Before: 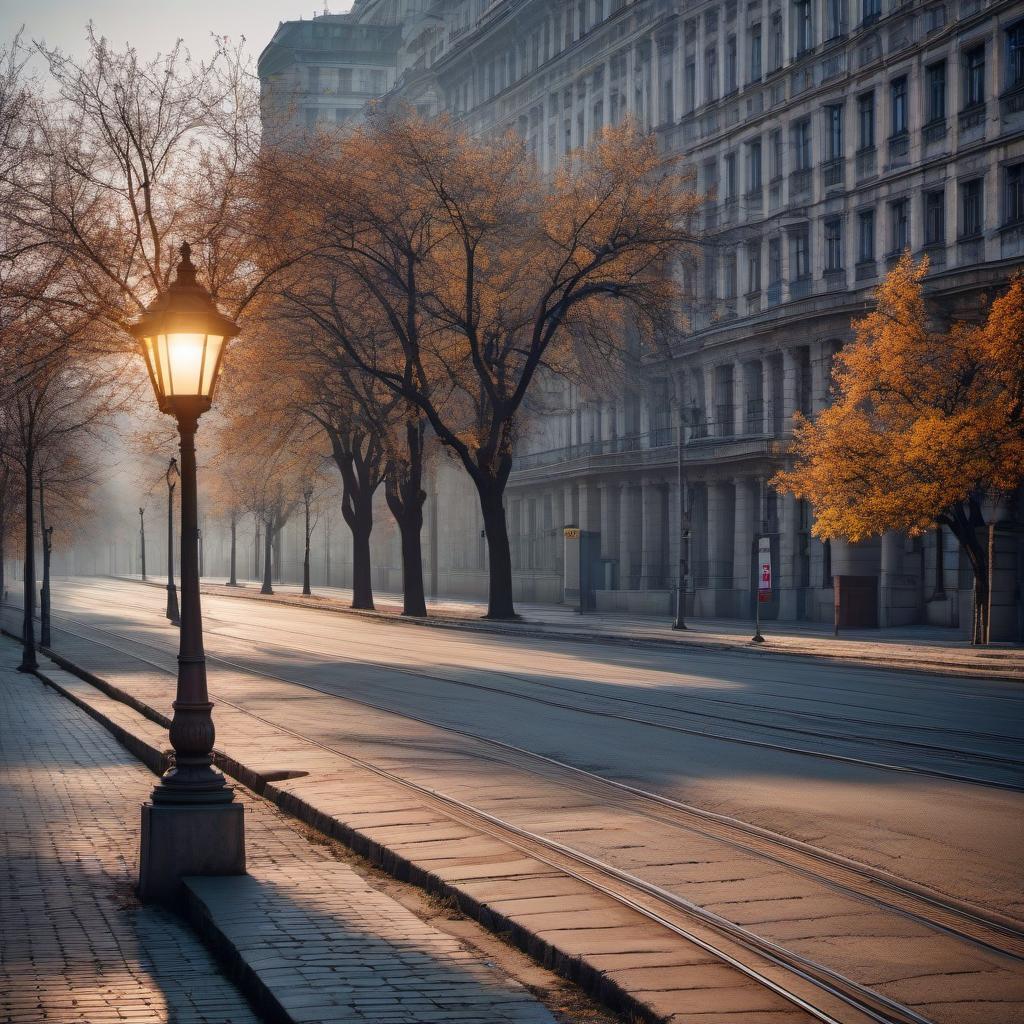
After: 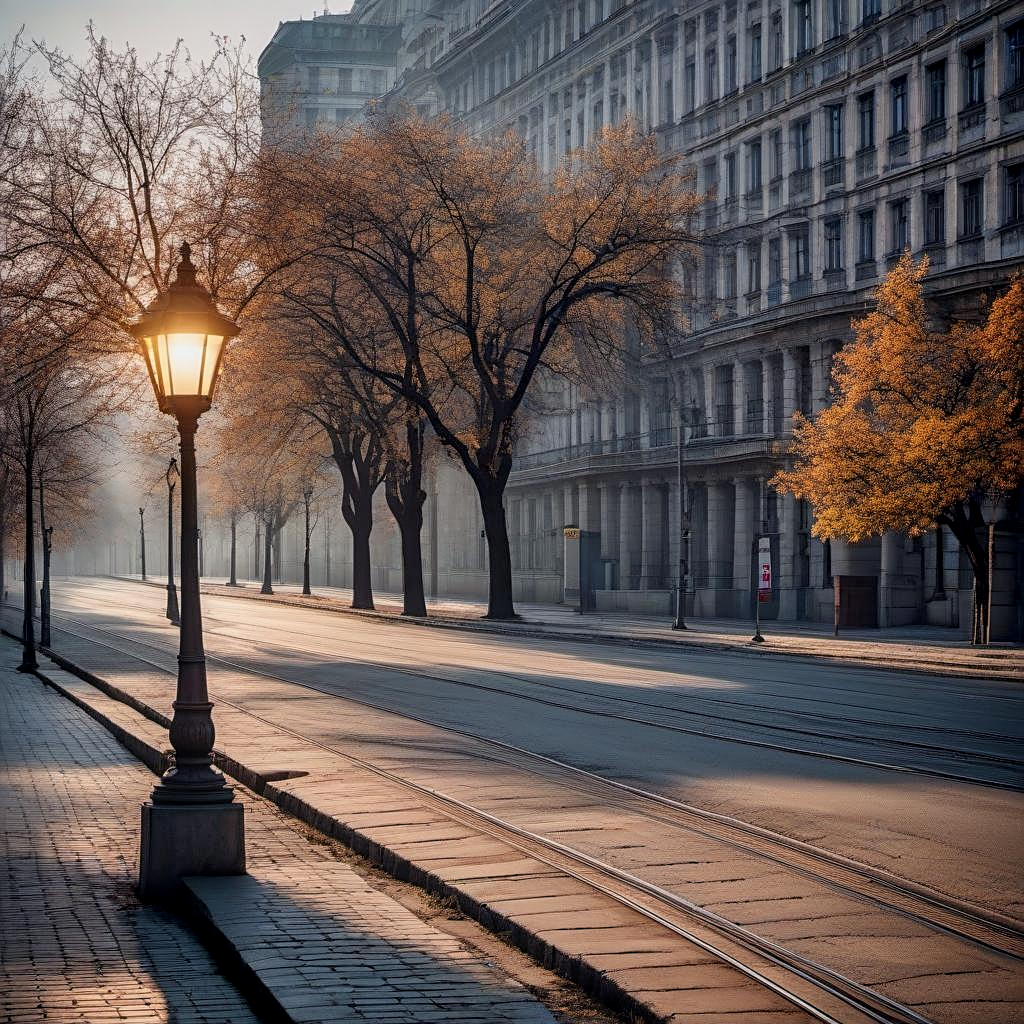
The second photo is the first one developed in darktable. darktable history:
local contrast: on, module defaults
filmic rgb: black relative exposure -11.35 EV, white relative exposure 3.22 EV, hardness 6.76, color science v6 (2022)
sharpen: on, module defaults
